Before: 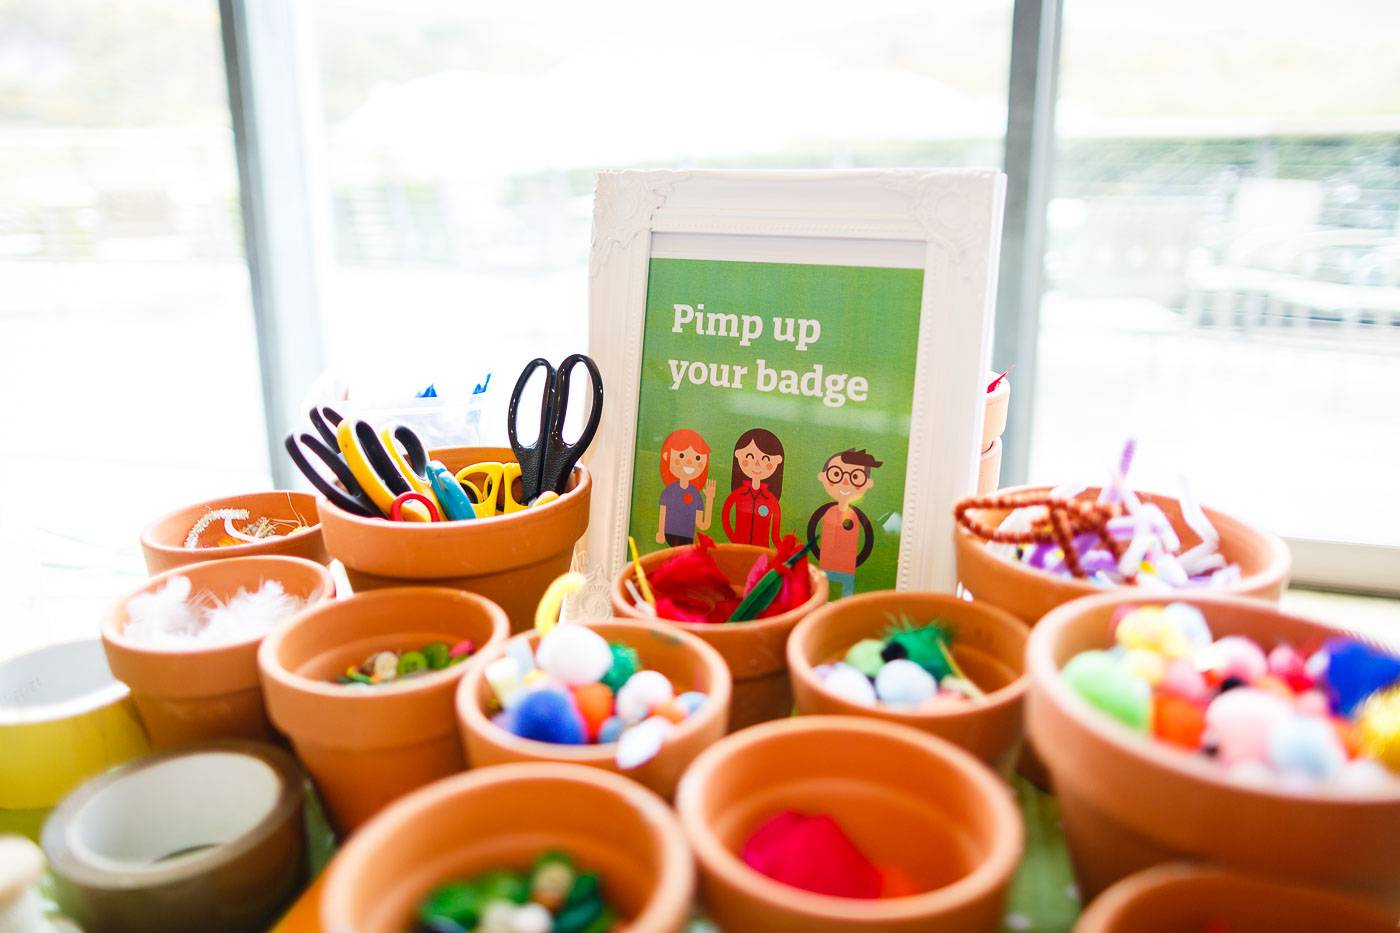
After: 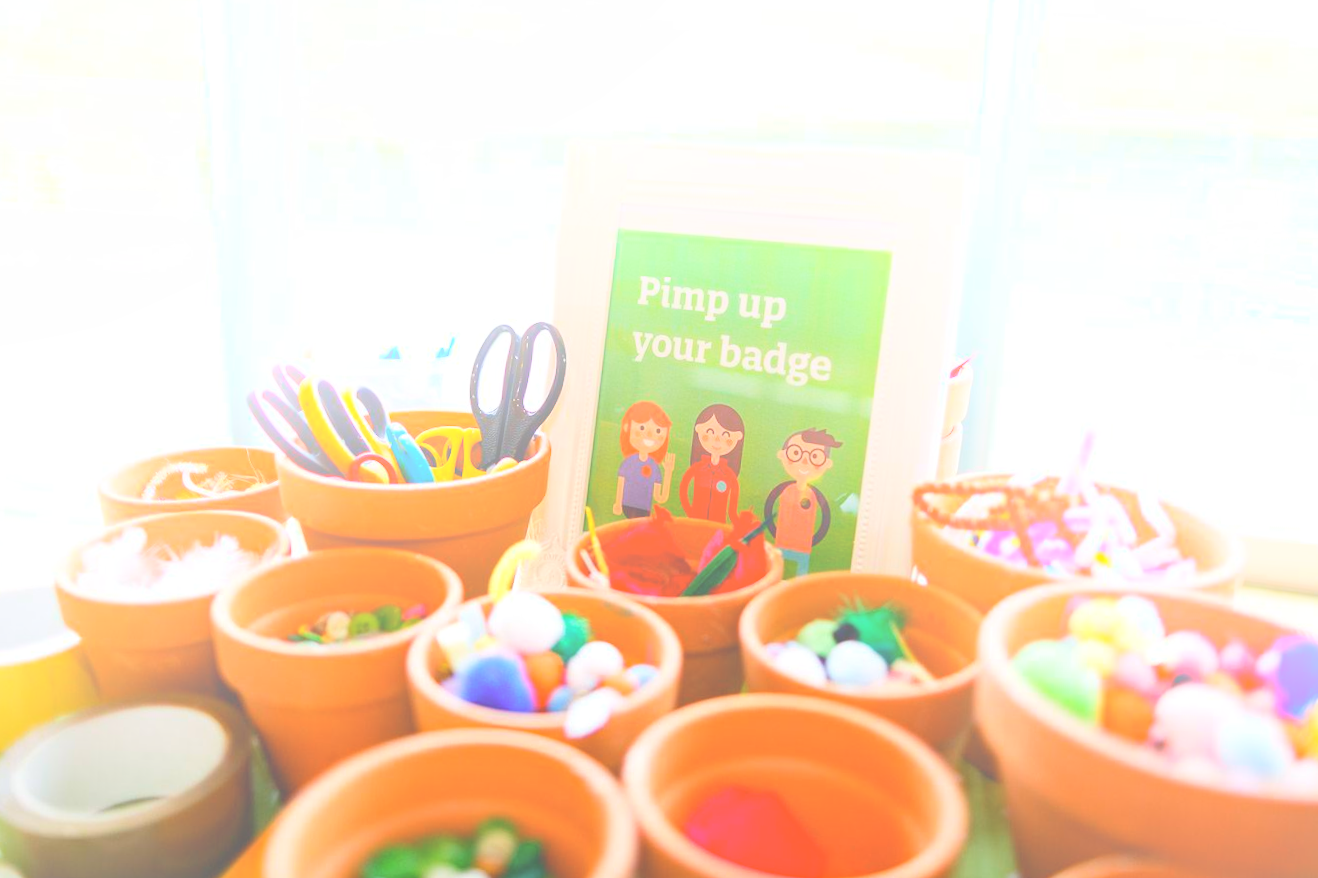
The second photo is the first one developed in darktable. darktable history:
contrast brightness saturation: contrast -0.15, brightness 0.05, saturation -0.12
rotate and perspective: automatic cropping original format, crop left 0, crop top 0
bloom: size 38%, threshold 95%, strength 30%
crop and rotate: angle -2.38°
tone equalizer: -8 EV -0.417 EV, -7 EV -0.389 EV, -6 EV -0.333 EV, -5 EV -0.222 EV, -3 EV 0.222 EV, -2 EV 0.333 EV, -1 EV 0.389 EV, +0 EV 0.417 EV, edges refinement/feathering 500, mask exposure compensation -1.57 EV, preserve details no
haze removal: compatibility mode true, adaptive false
